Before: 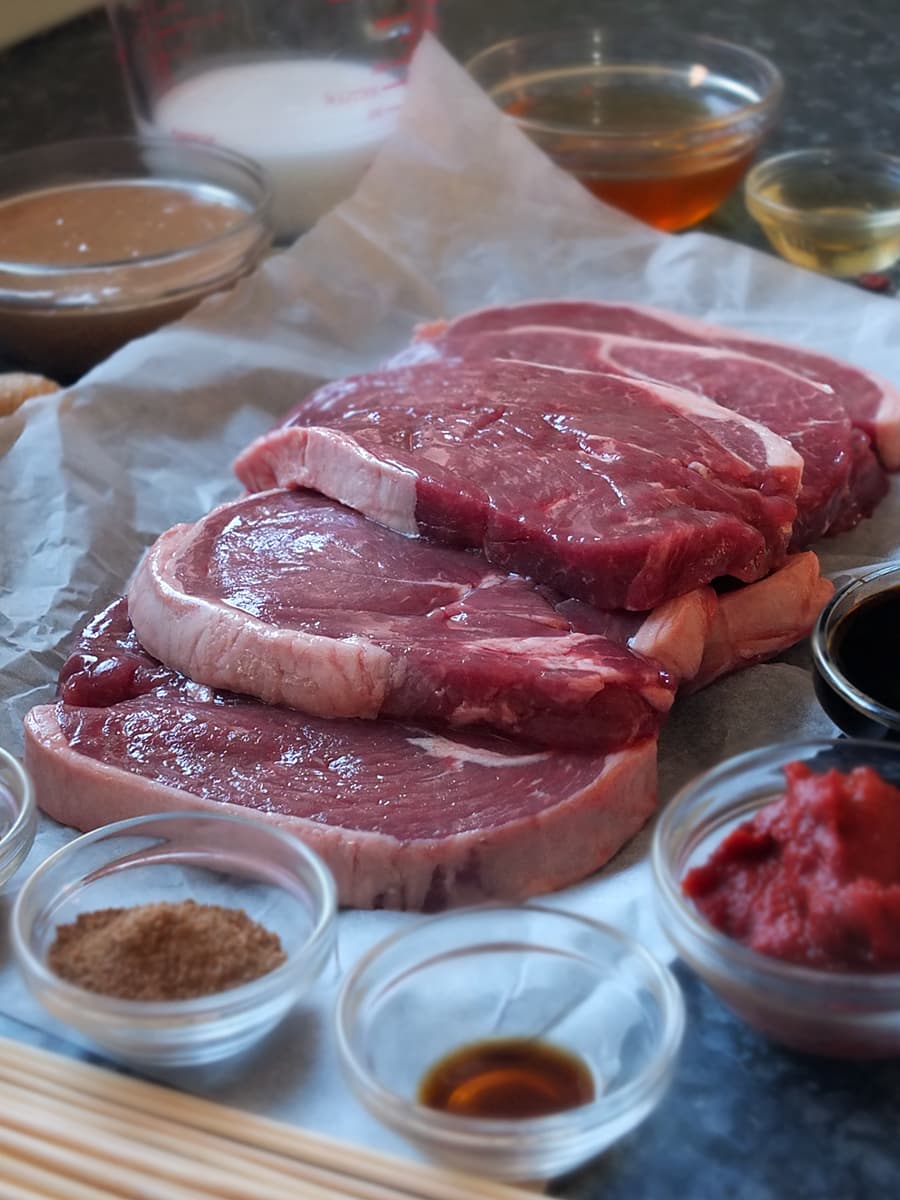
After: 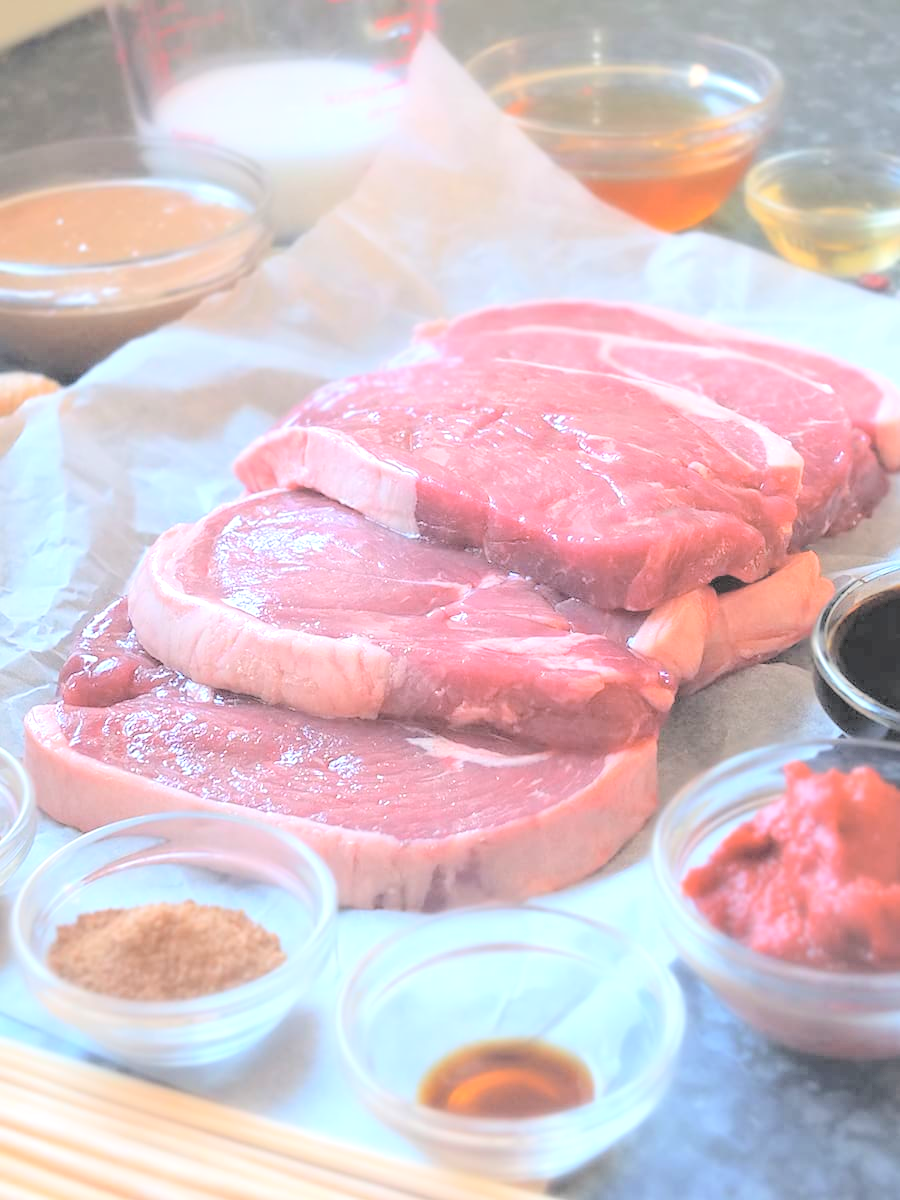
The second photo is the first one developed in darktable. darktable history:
contrast brightness saturation: brightness 1
exposure: black level correction 0, exposure 0.68 EV, compensate exposure bias true, compensate highlight preservation false
